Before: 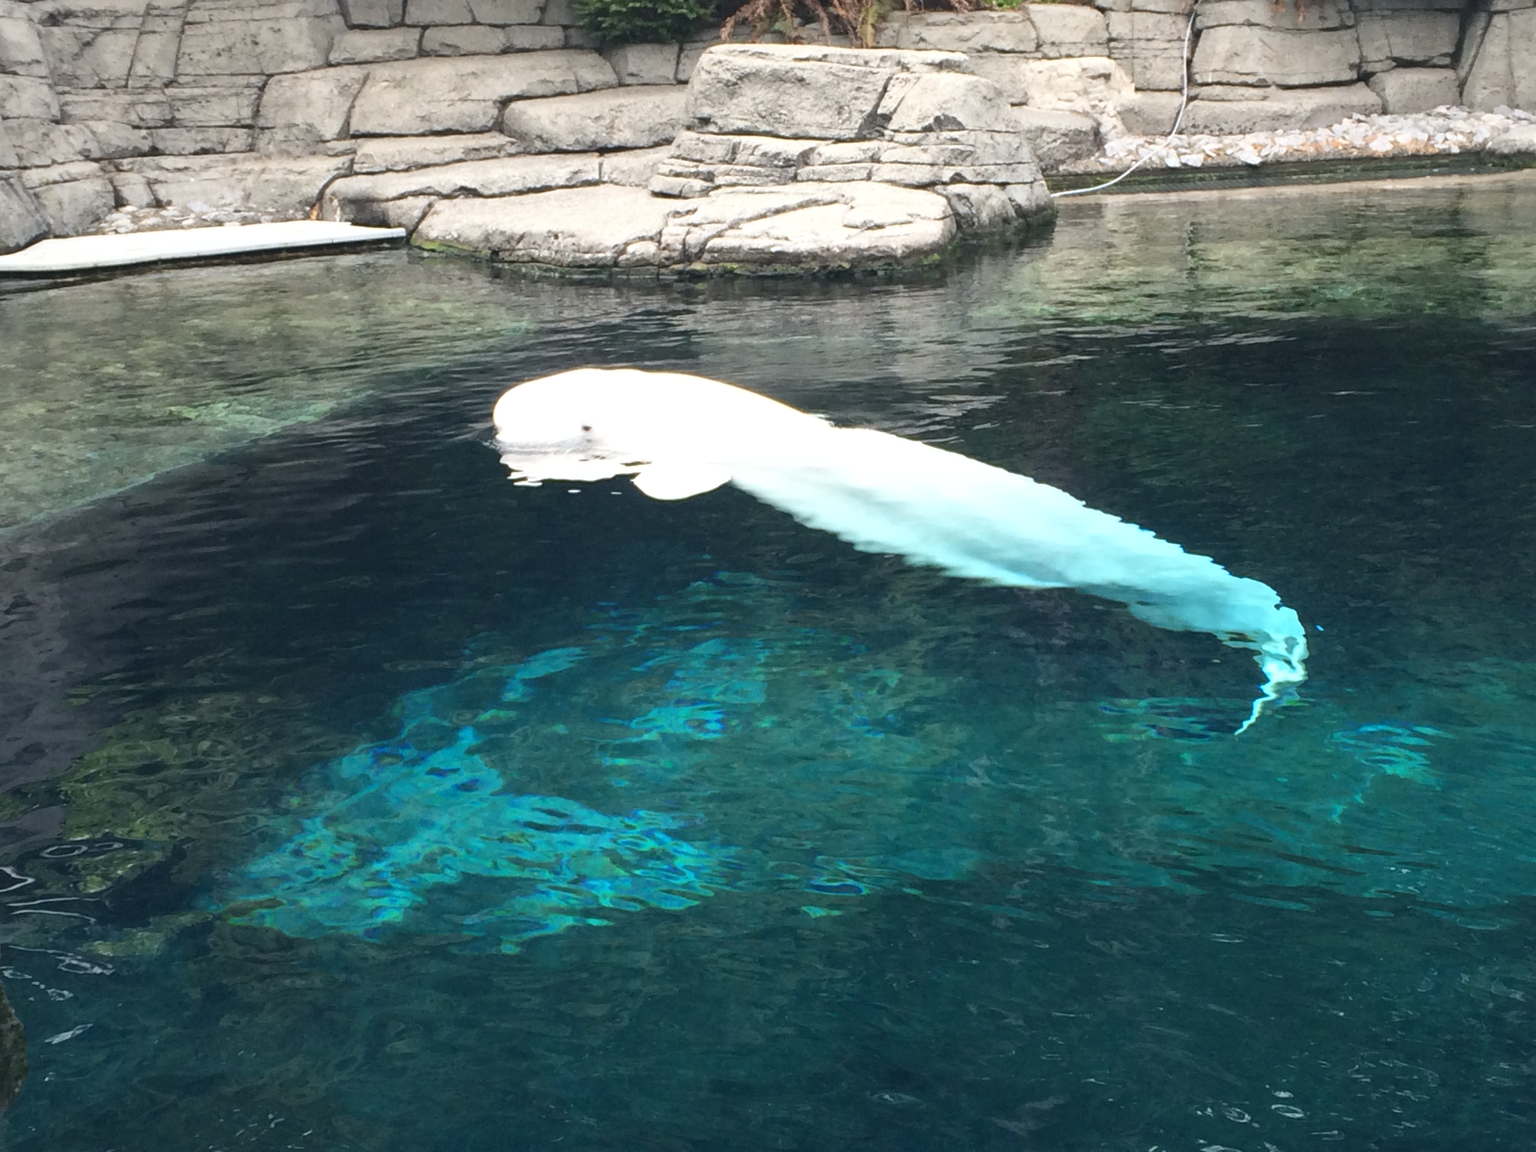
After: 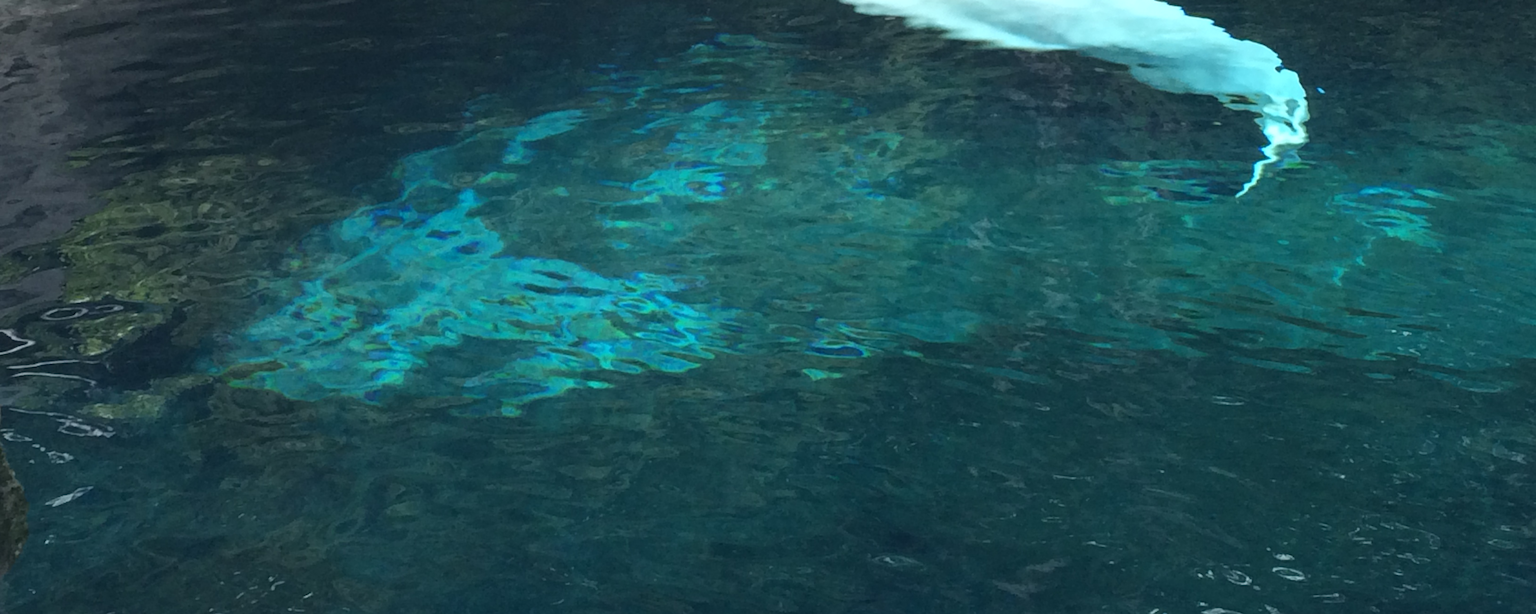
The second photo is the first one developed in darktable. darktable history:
crop and rotate: top 46.727%, right 0.04%
